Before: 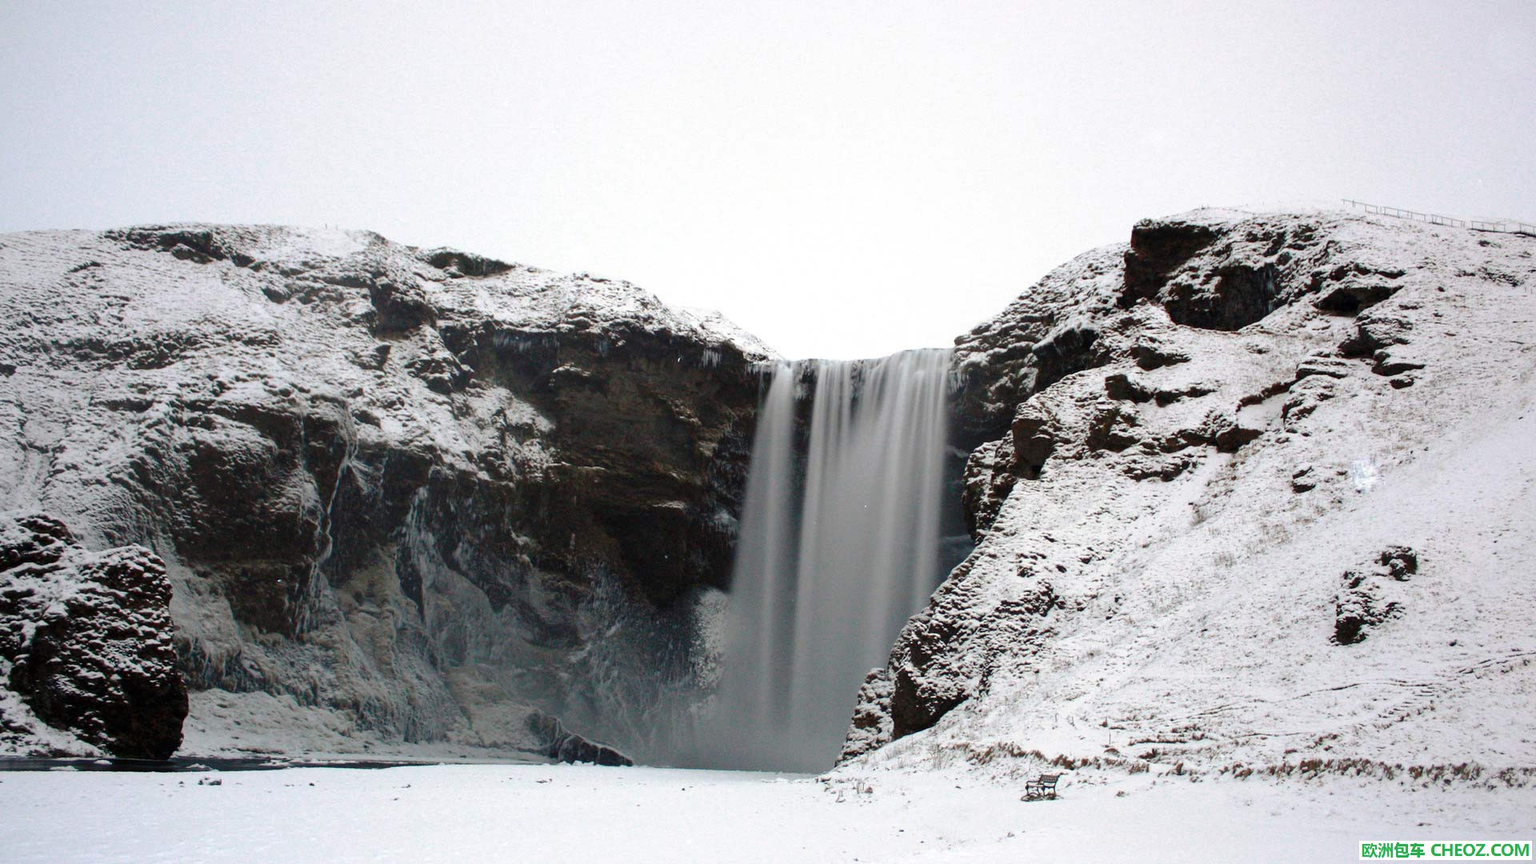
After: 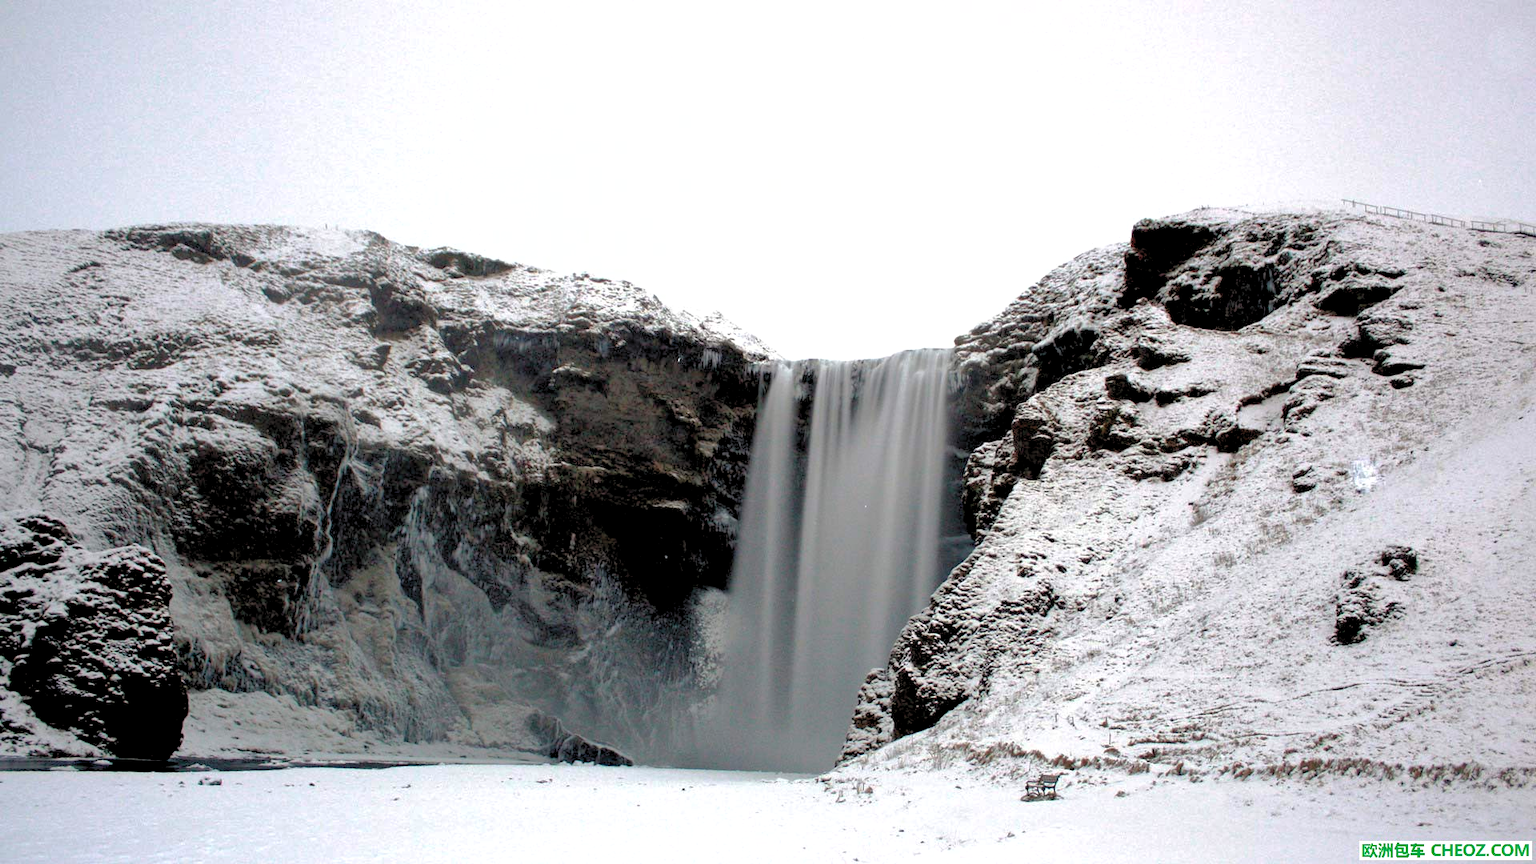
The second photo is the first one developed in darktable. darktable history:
shadows and highlights: on, module defaults
rgb levels: levels [[0.013, 0.434, 0.89], [0, 0.5, 1], [0, 0.5, 1]]
